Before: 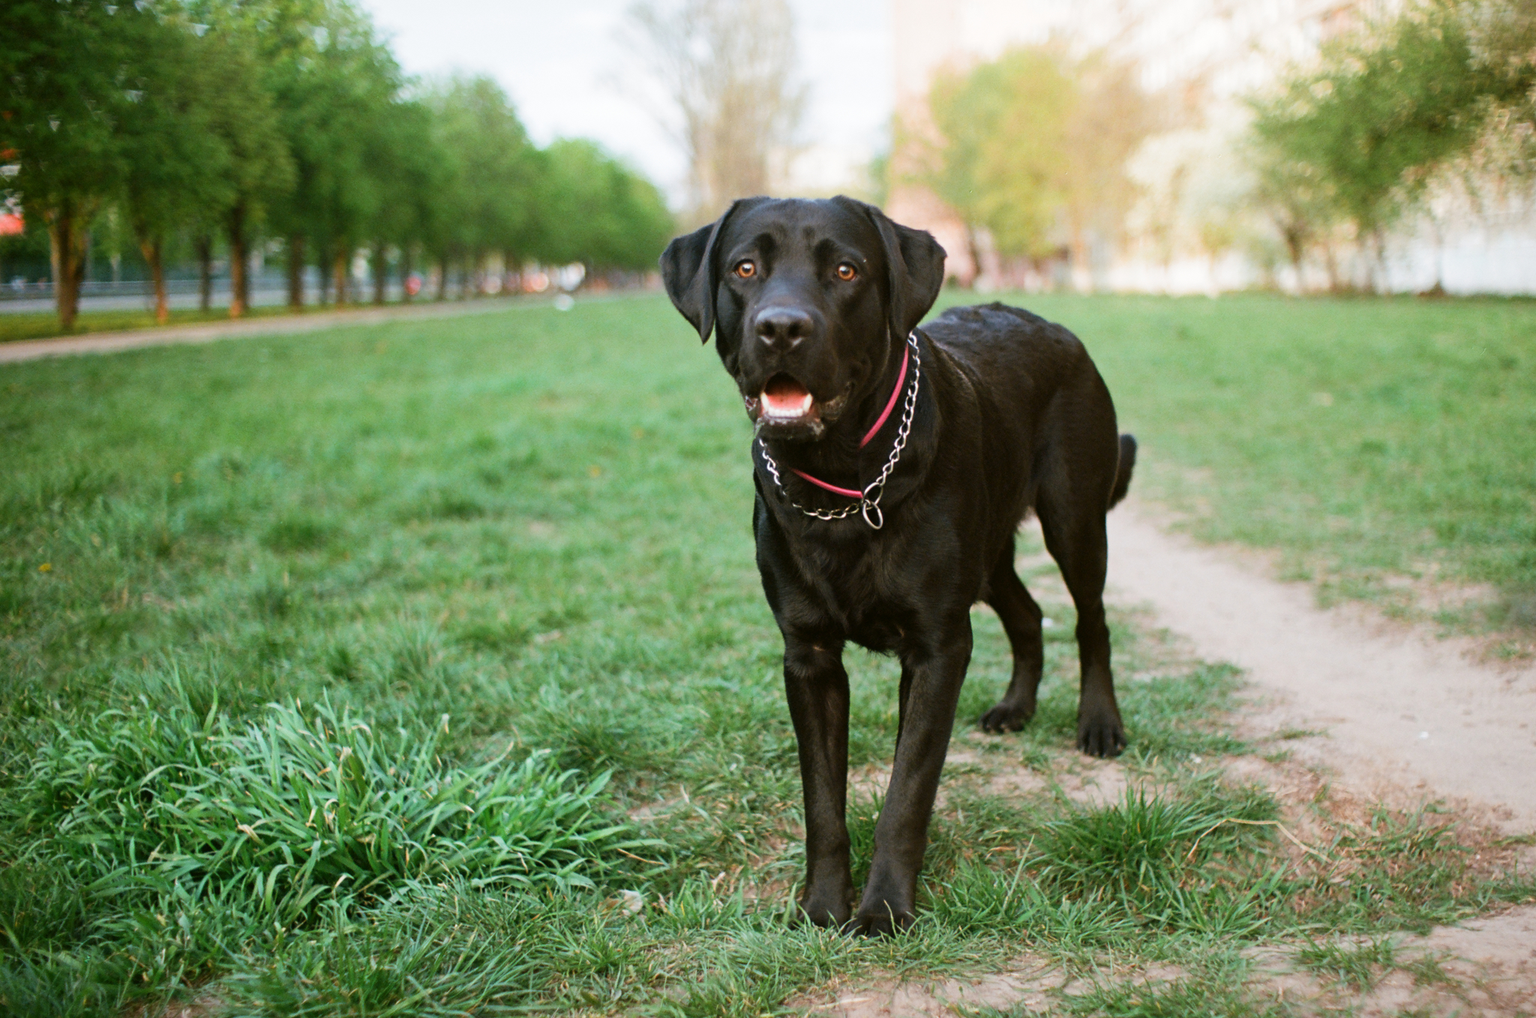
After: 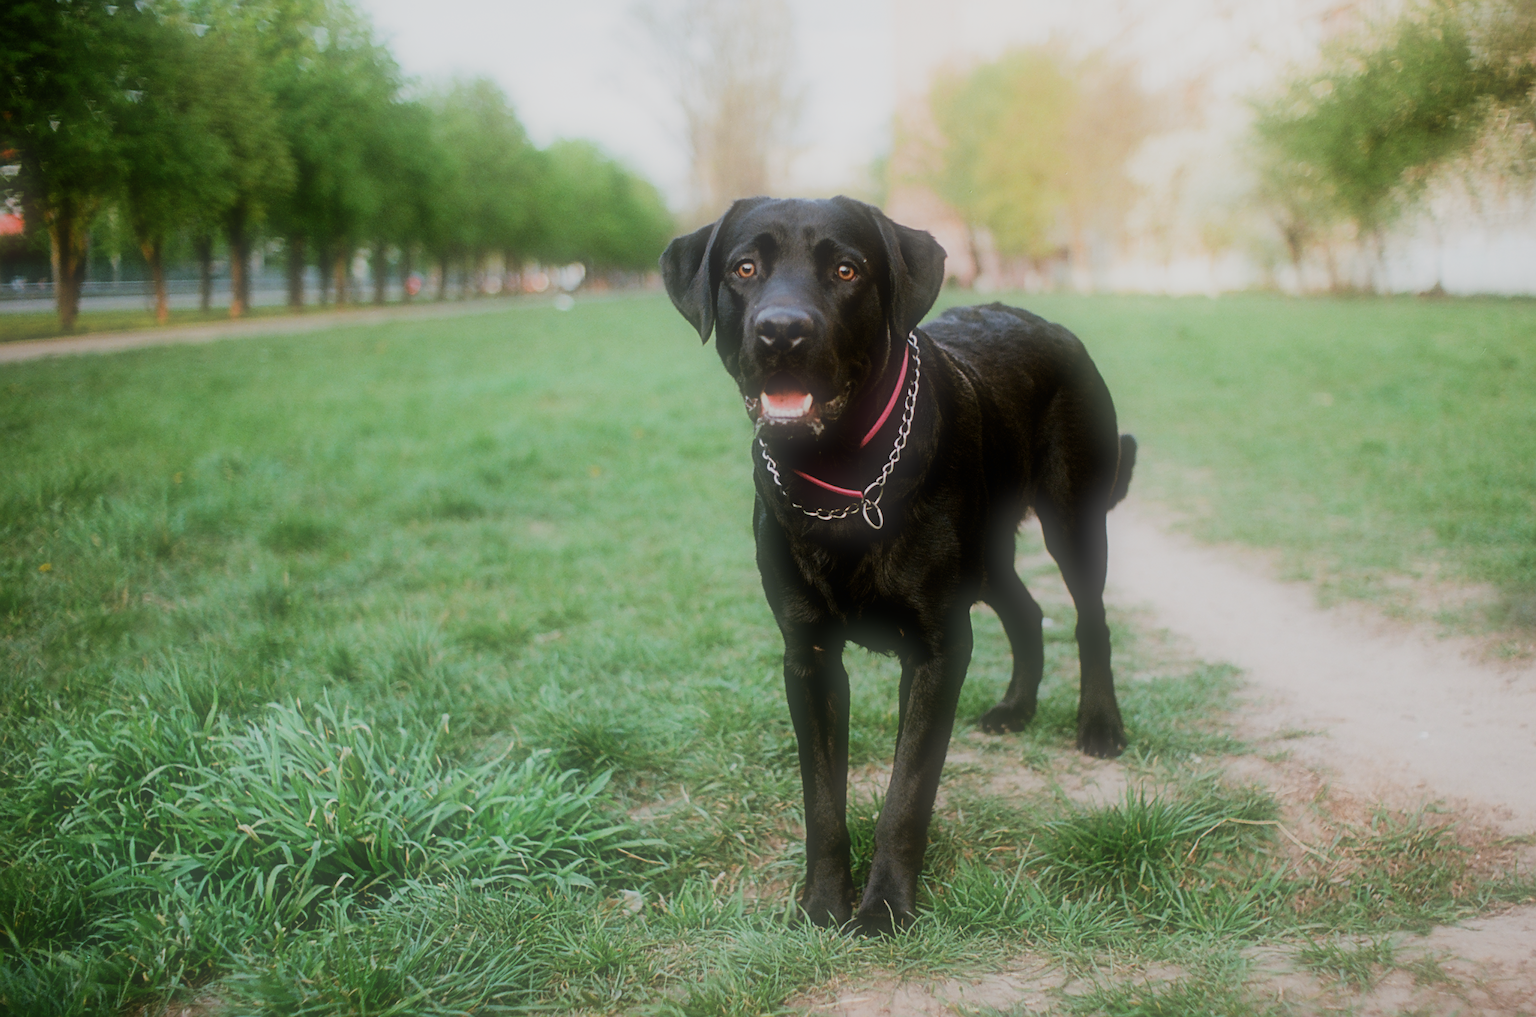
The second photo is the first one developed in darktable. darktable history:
tone equalizer: on, module defaults
sharpen: on, module defaults
soften: size 60.24%, saturation 65.46%, brightness 0.506 EV, mix 25.7%
exposure: black level correction 0.005, exposure 0.001 EV, compensate highlight preservation false
filmic rgb: black relative exposure -7.65 EV, white relative exposure 4.56 EV, hardness 3.61
